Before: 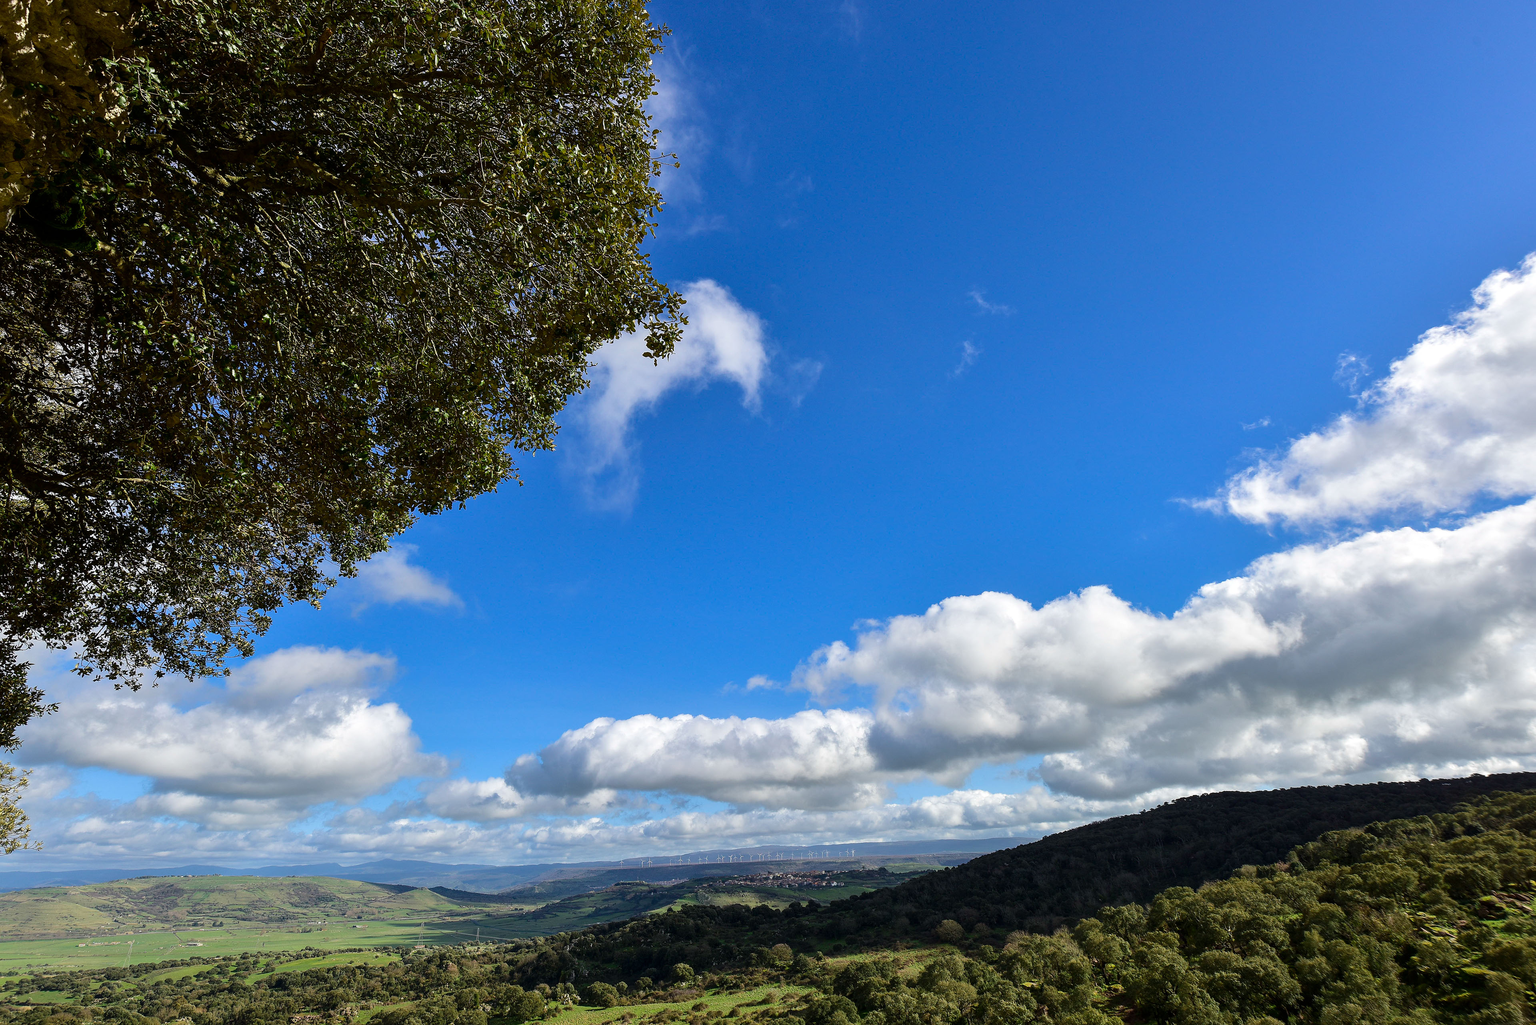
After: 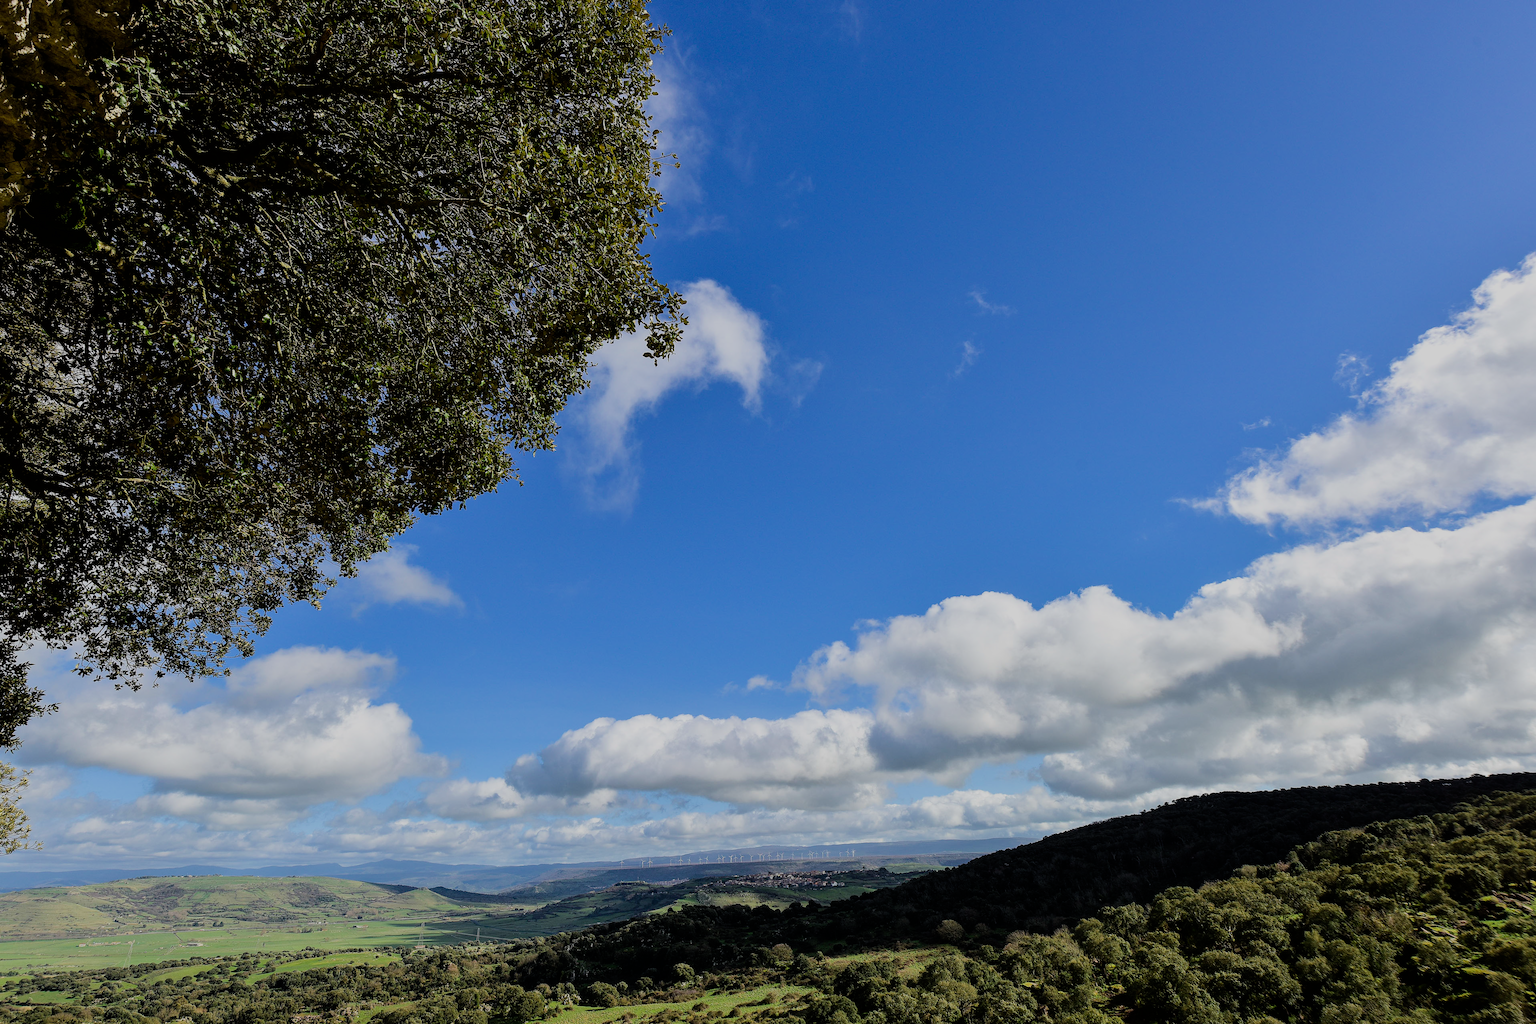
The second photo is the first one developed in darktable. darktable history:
filmic rgb: black relative exposure -7.23 EV, white relative exposure 5.36 EV, hardness 3.02
